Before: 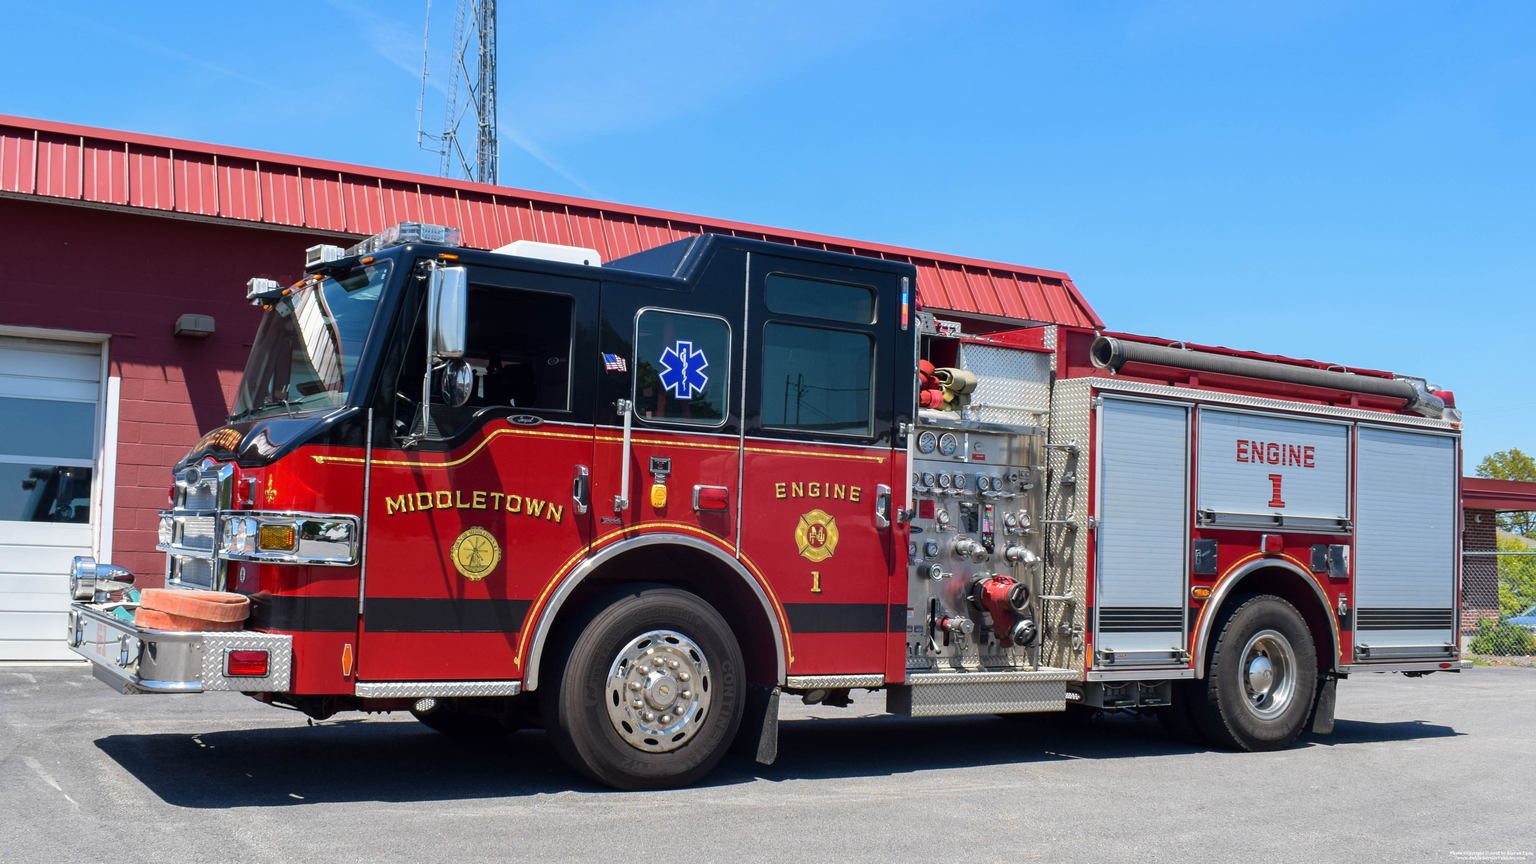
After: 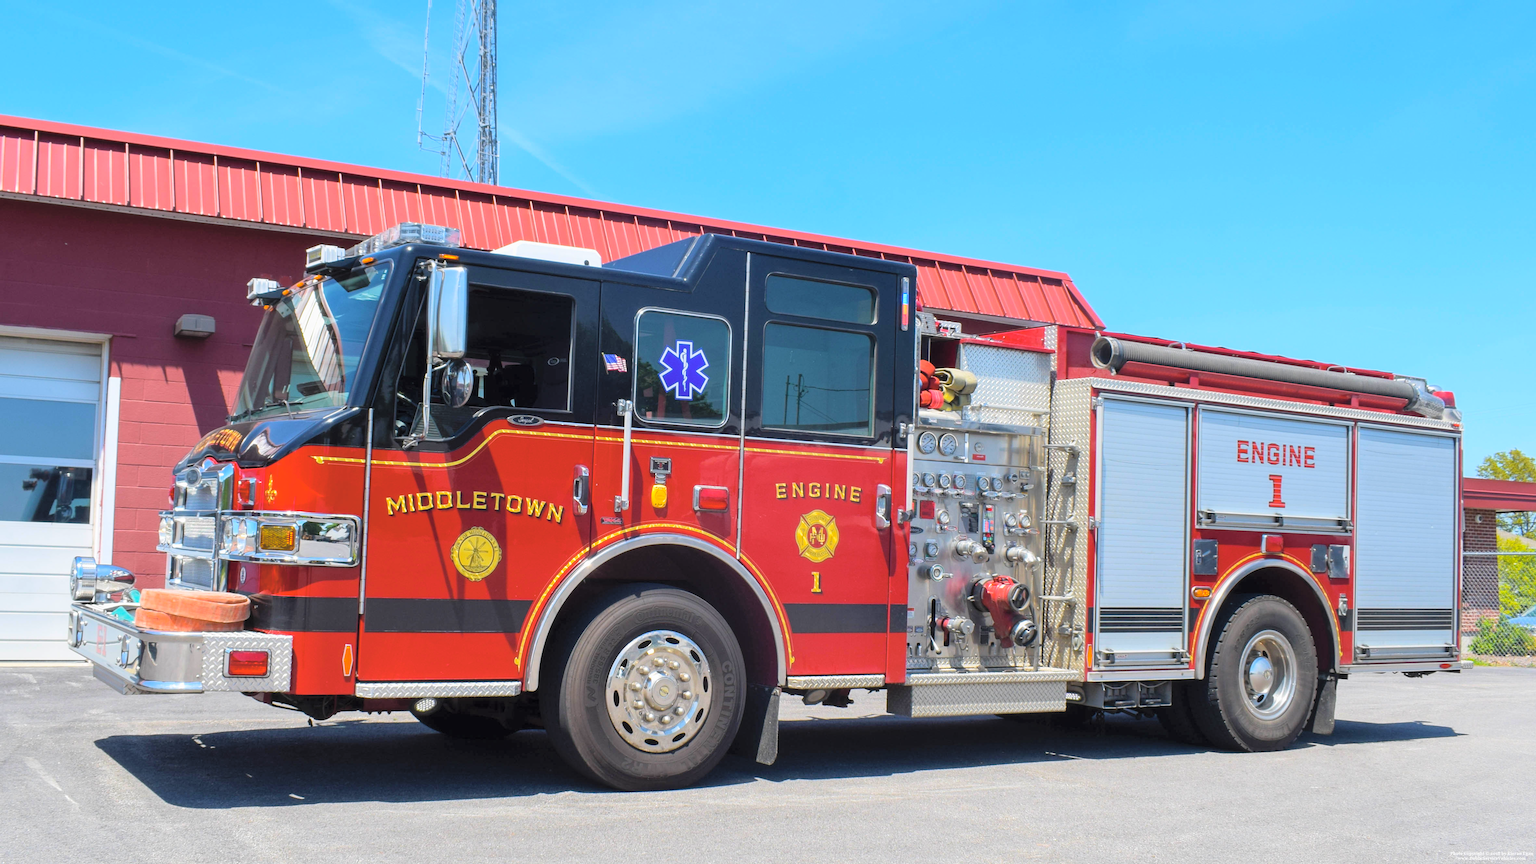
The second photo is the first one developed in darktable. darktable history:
contrast brightness saturation: brightness 0.28
color balance rgb: perceptual saturation grading › global saturation 20%, global vibrance 20%
